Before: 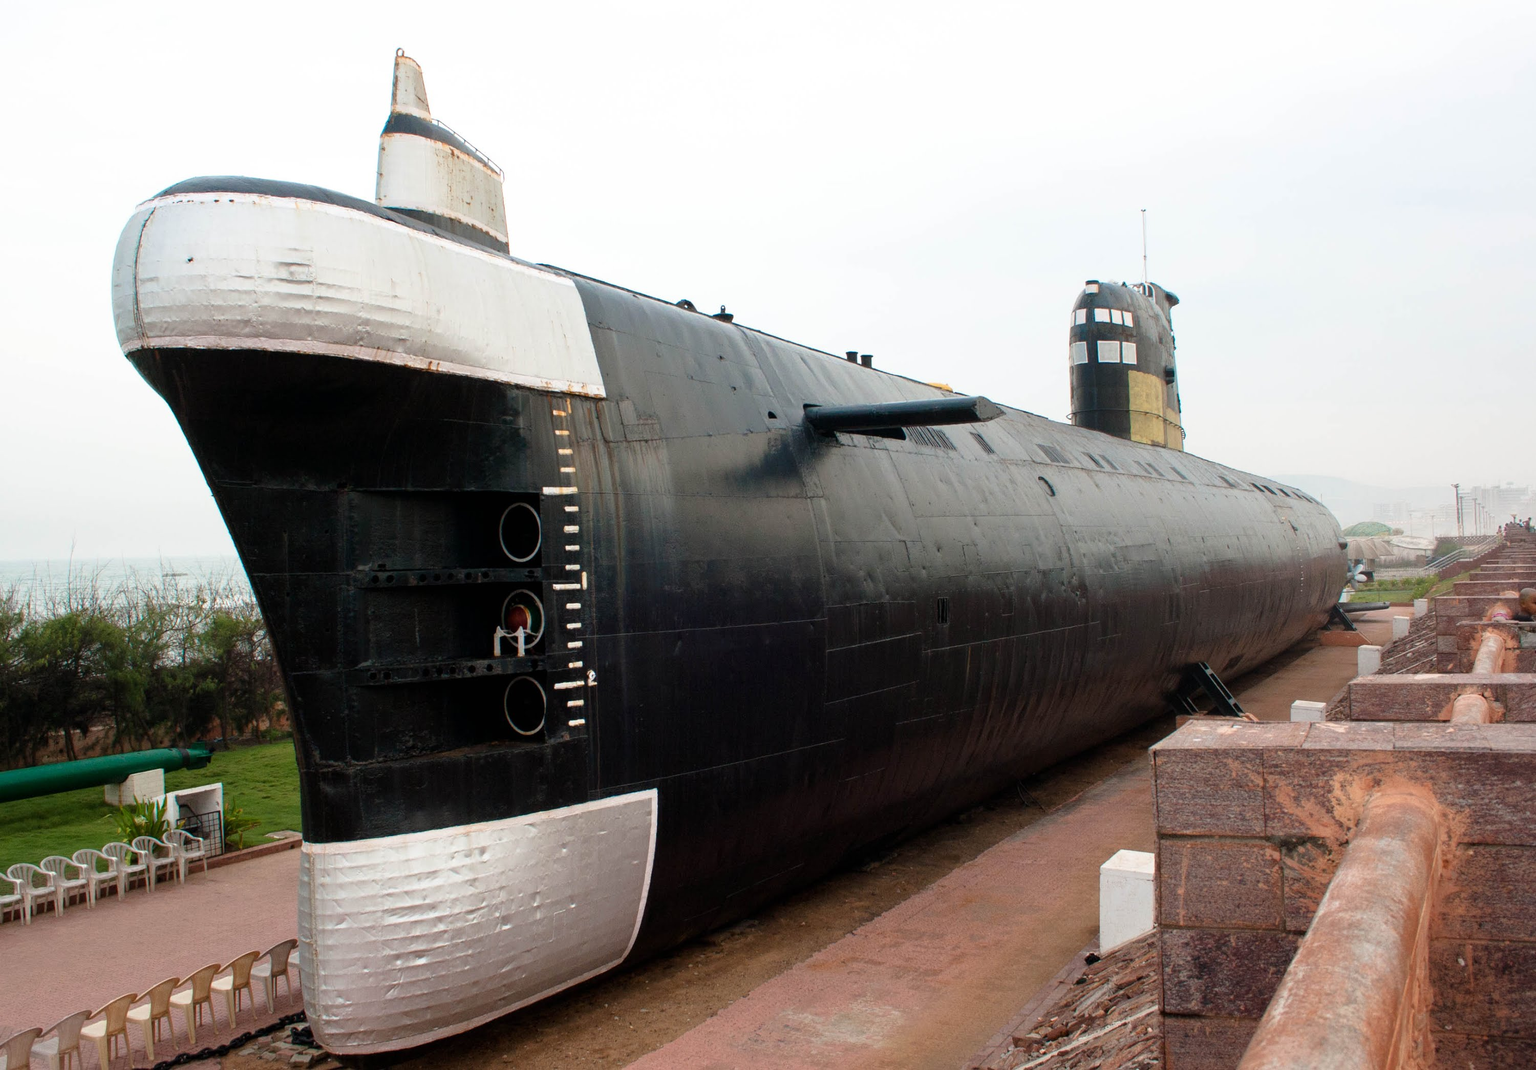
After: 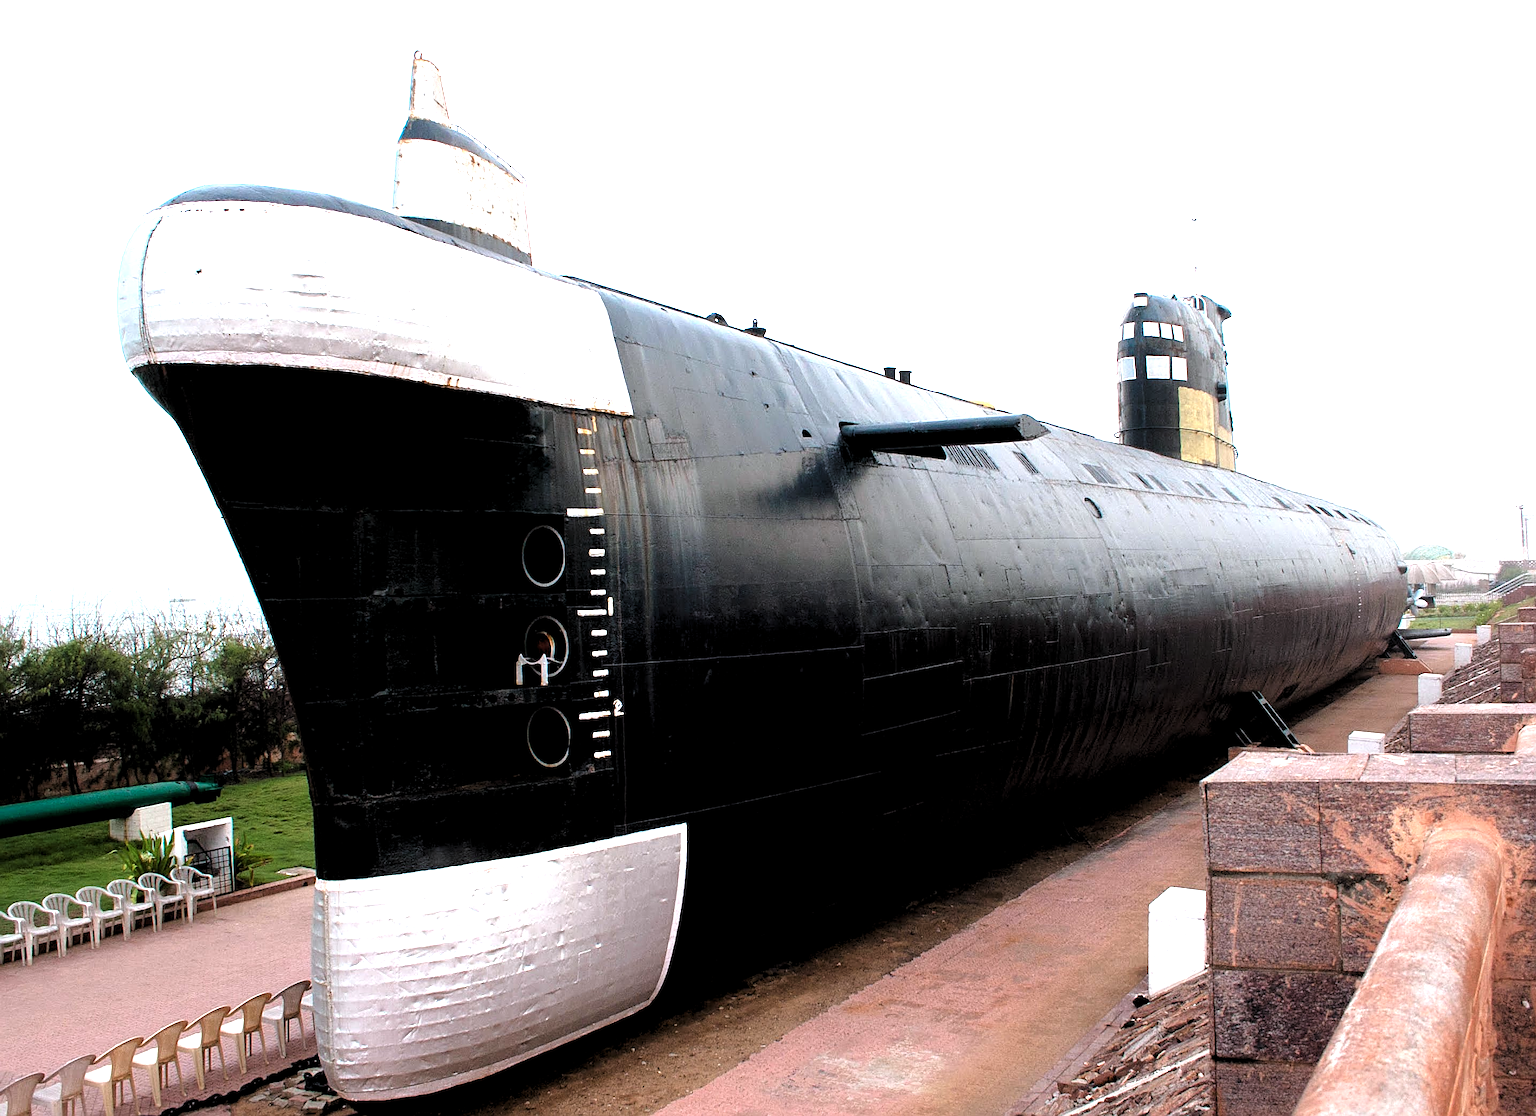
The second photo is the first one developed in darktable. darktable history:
crop: right 4.232%, bottom 0.026%
sharpen: amount 0.574
levels: white 99.96%, levels [0.062, 0.494, 0.925]
tone equalizer: -8 EV -0.763 EV, -7 EV -0.731 EV, -6 EV -0.64 EV, -5 EV -0.409 EV, -3 EV 0.388 EV, -2 EV 0.6 EV, -1 EV 0.684 EV, +0 EV 0.737 EV
color calibration: illuminant as shot in camera, x 0.358, y 0.373, temperature 4628.91 K
